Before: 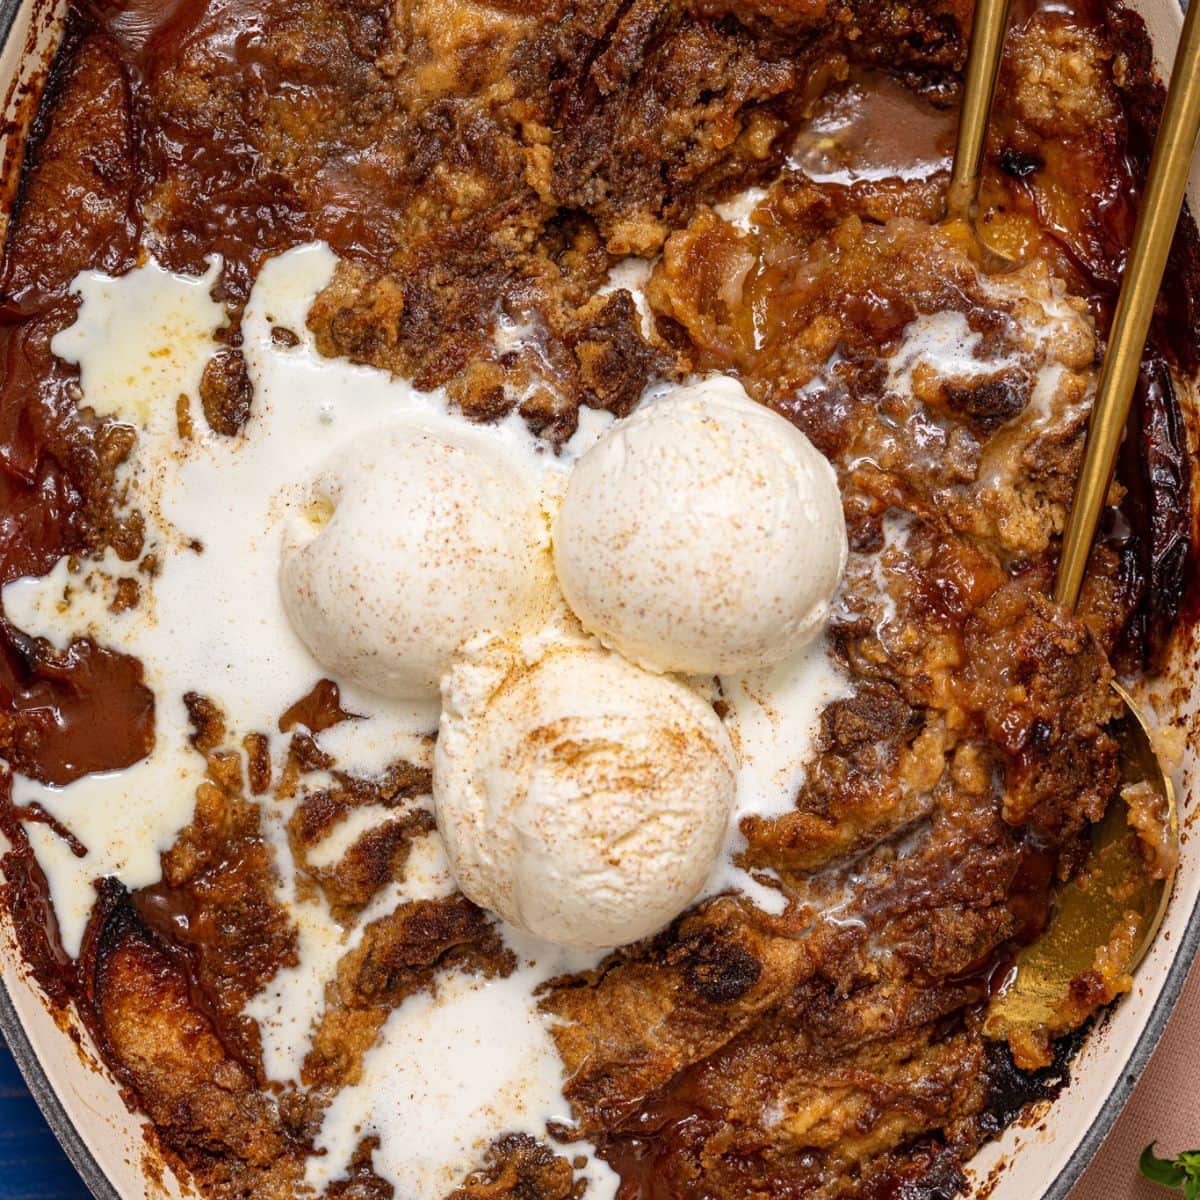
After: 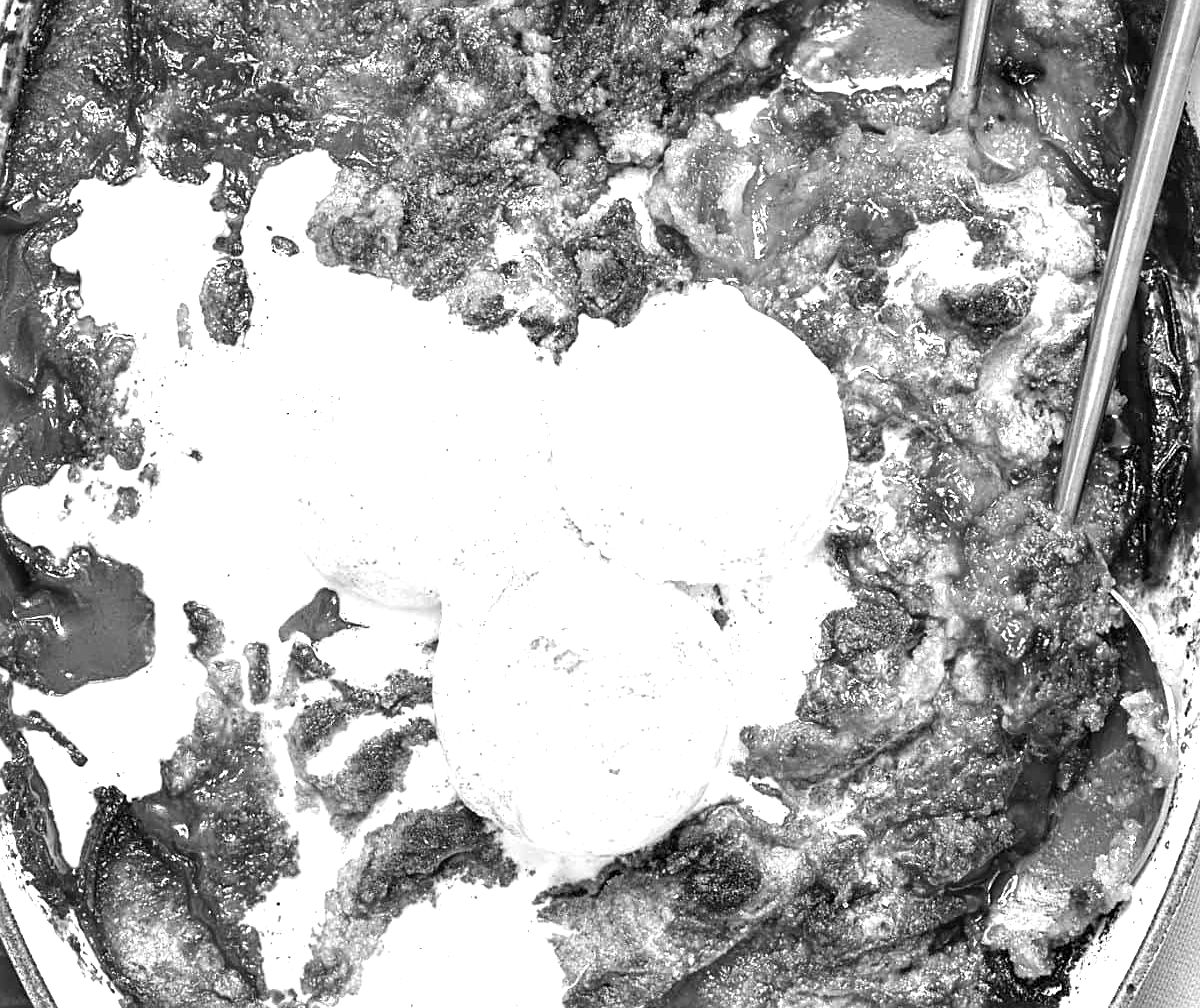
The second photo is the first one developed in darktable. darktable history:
monochrome: a -71.75, b 75.82
sharpen: on, module defaults
exposure: black level correction 0, exposure 1.741 EV, compensate exposure bias true, compensate highlight preservation false
crop: top 7.625%, bottom 8.027%
